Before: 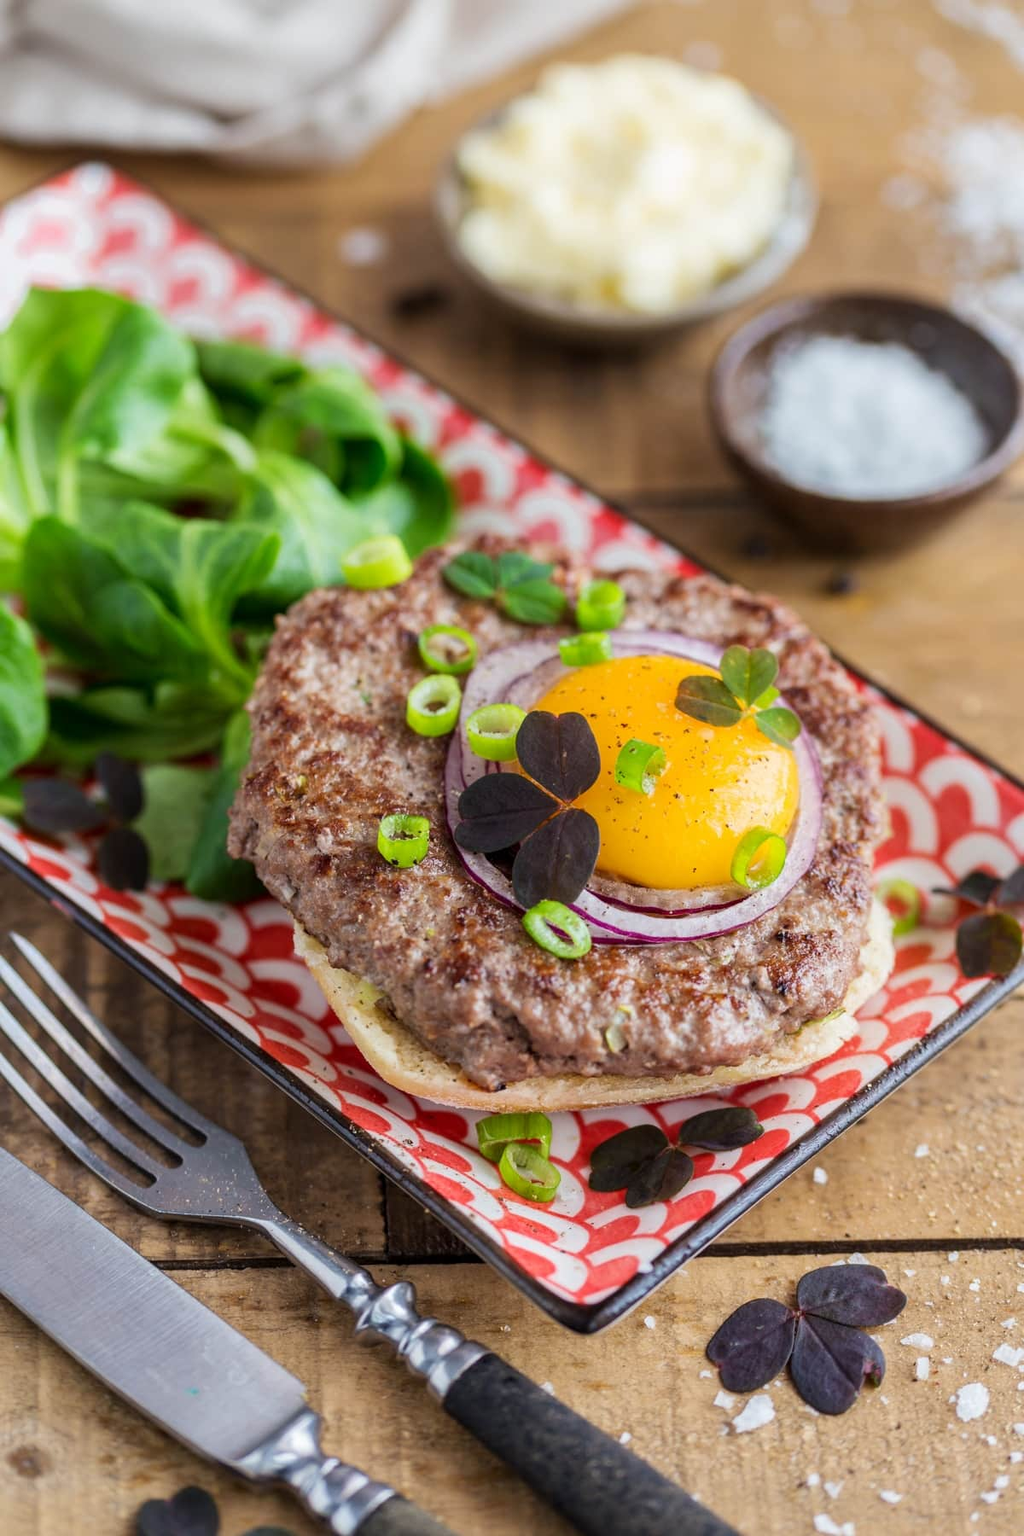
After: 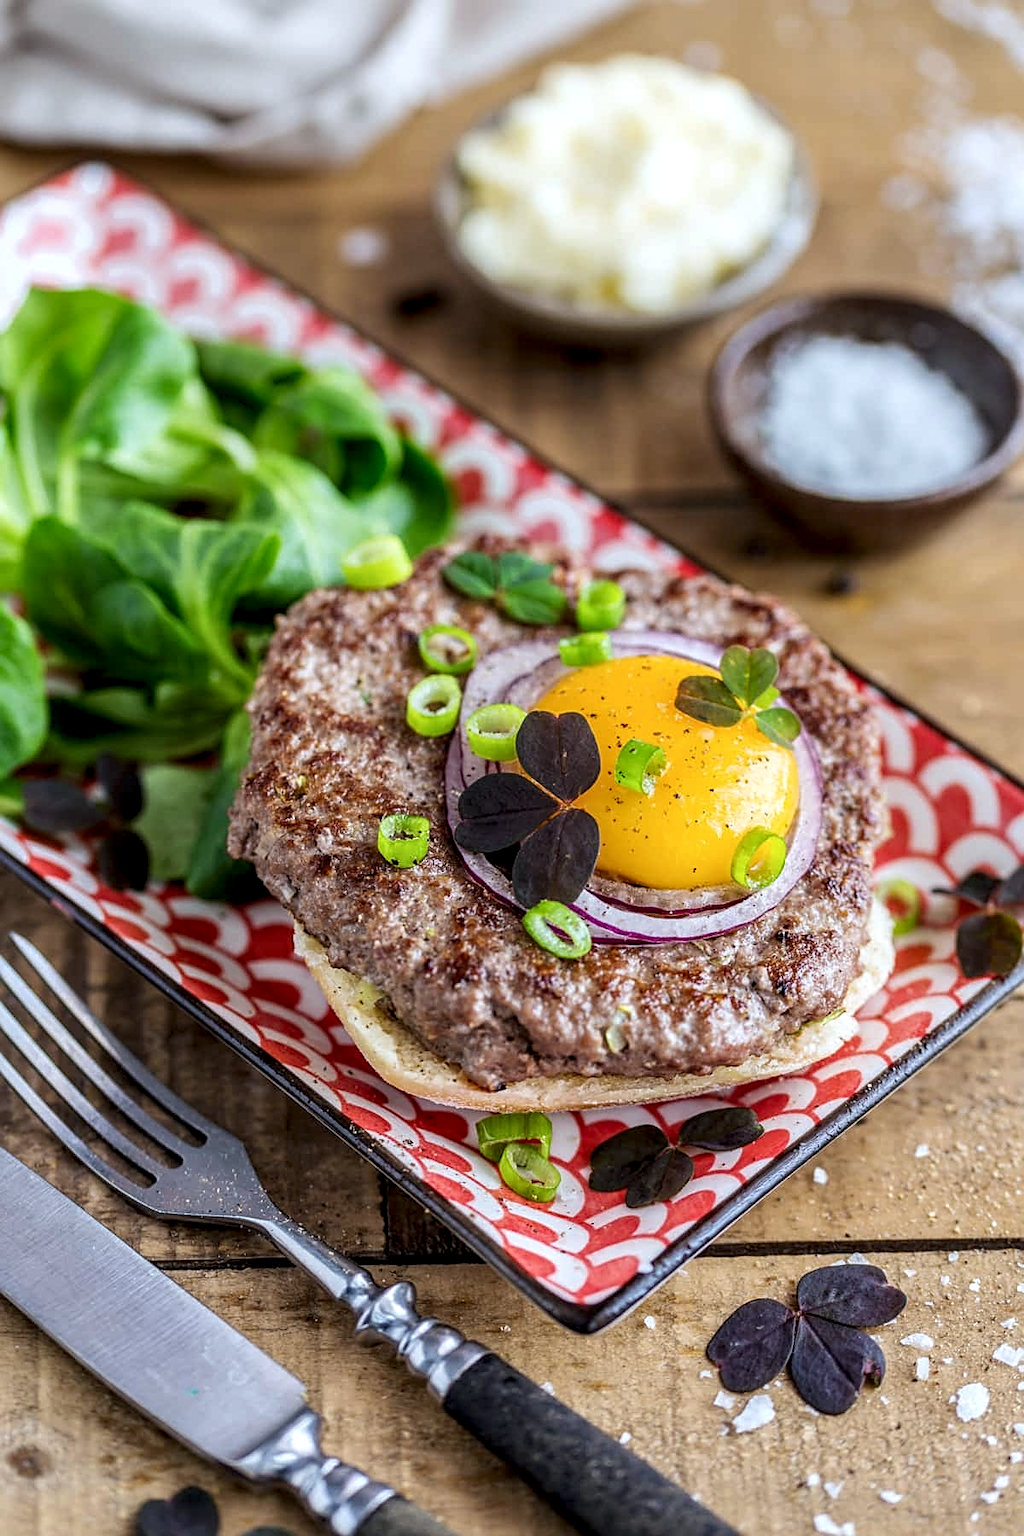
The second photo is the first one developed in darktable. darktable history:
sharpen: on, module defaults
white balance: red 0.967, blue 1.049
color balance: mode lift, gamma, gain (sRGB)
local contrast: detail 142%
